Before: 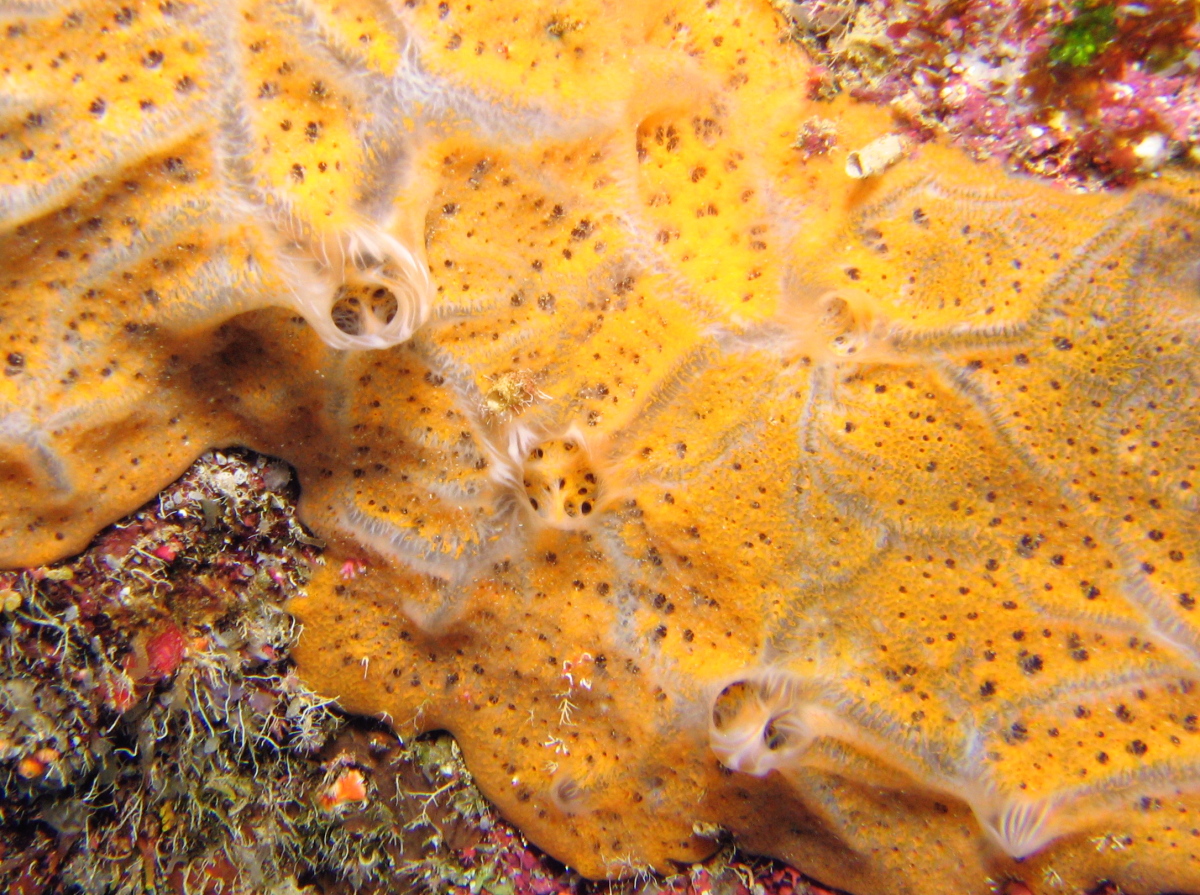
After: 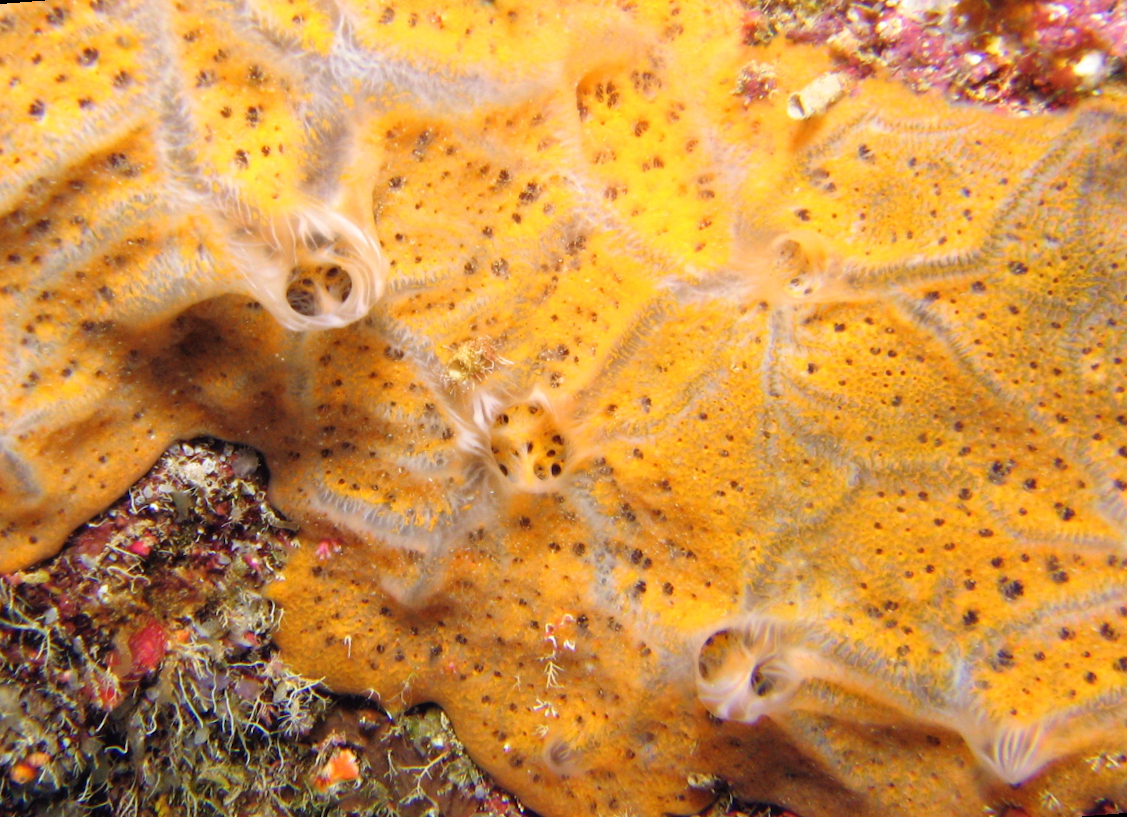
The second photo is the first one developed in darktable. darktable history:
tone equalizer: on, module defaults
rotate and perspective: rotation -4.57°, crop left 0.054, crop right 0.944, crop top 0.087, crop bottom 0.914
